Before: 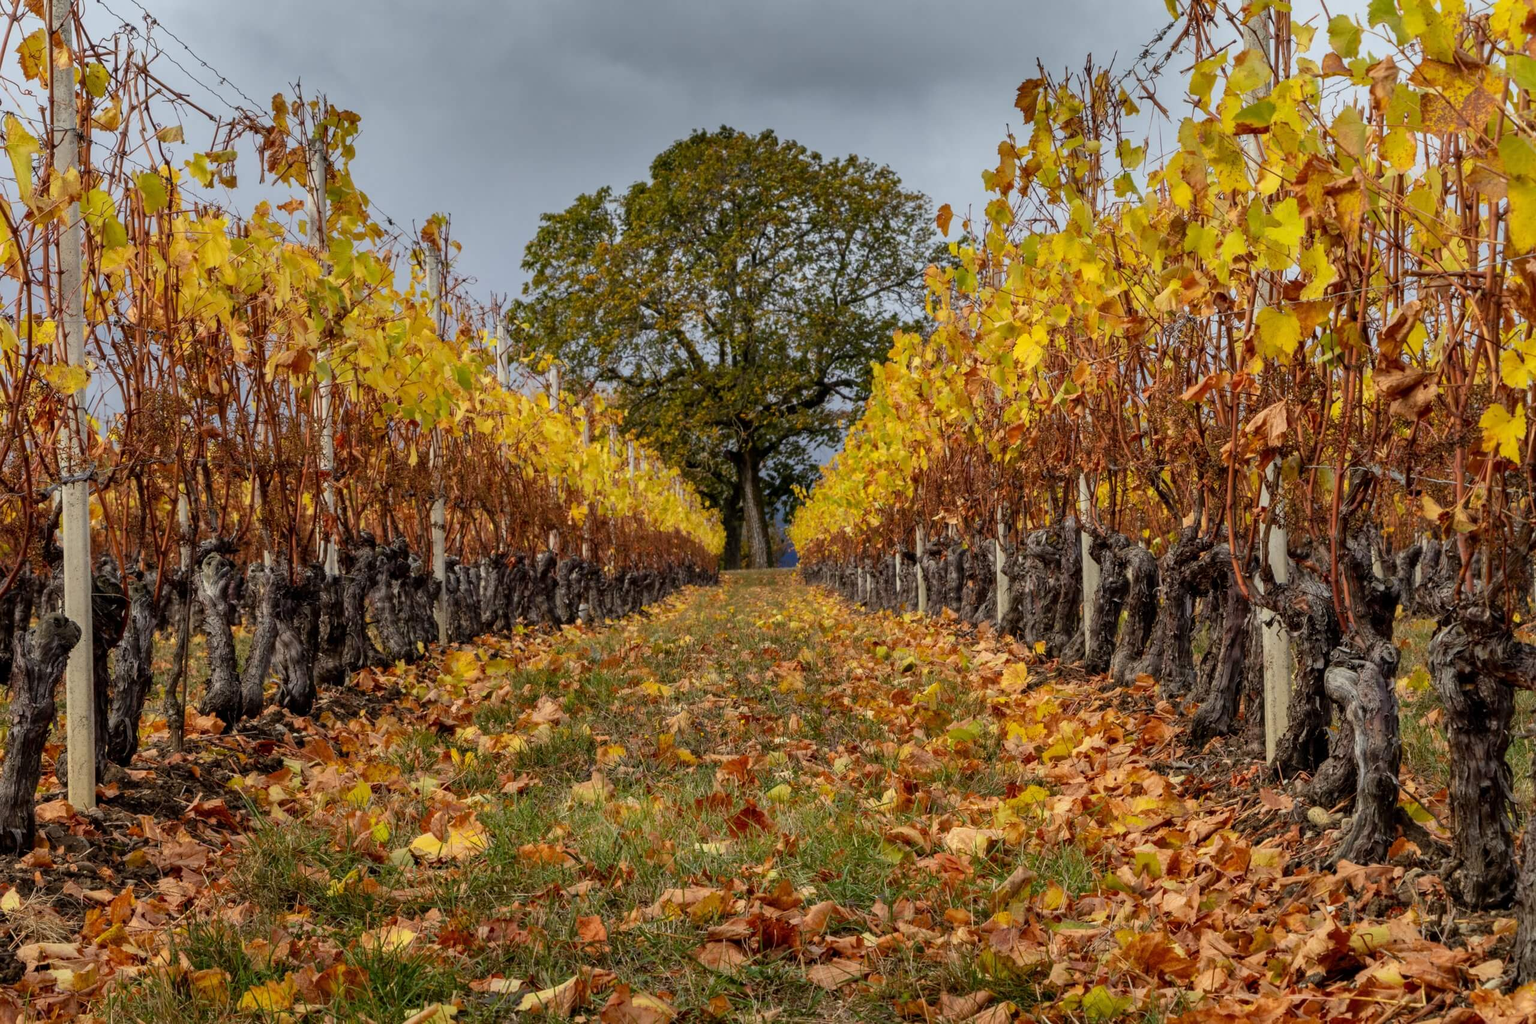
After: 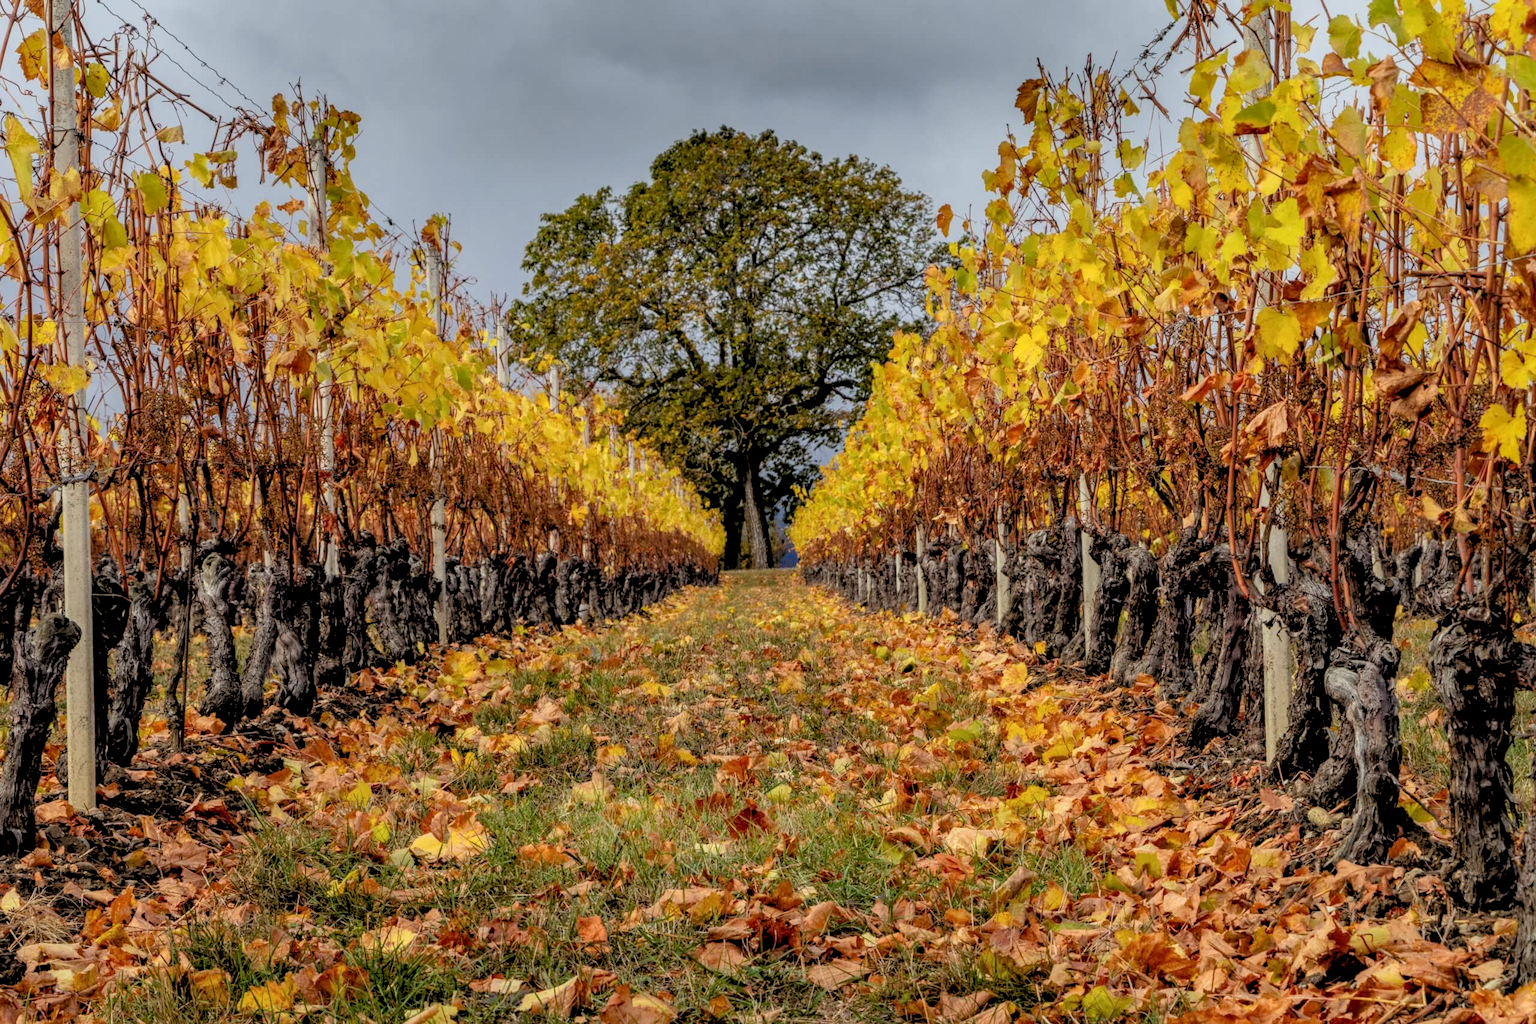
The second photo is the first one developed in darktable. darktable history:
local contrast: detail 130%
rgb levels: preserve colors sum RGB, levels [[0.038, 0.433, 0.934], [0, 0.5, 1], [0, 0.5, 1]]
